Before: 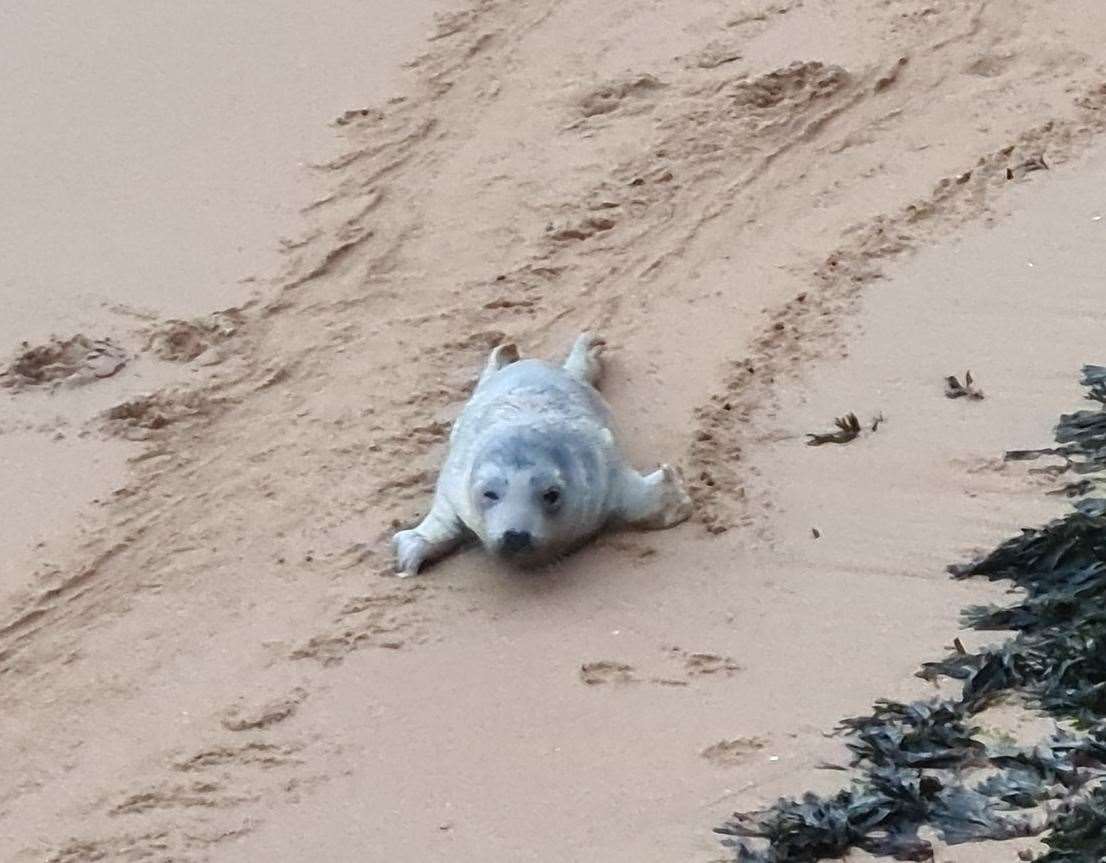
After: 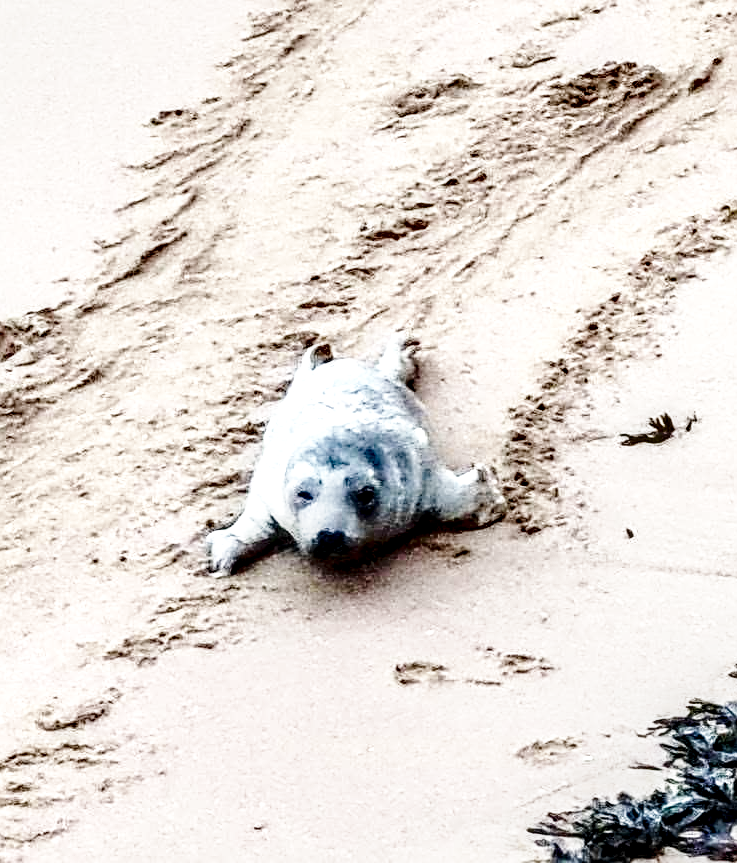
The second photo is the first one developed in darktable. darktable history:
shadows and highlights: soften with gaussian
local contrast: highlights 19%, detail 187%
base curve: curves: ch0 [(0, 0) (0.007, 0.004) (0.027, 0.03) (0.046, 0.07) (0.207, 0.54) (0.442, 0.872) (0.673, 0.972) (1, 1)], preserve colors none
contrast brightness saturation: saturation -0.057
sharpen: on, module defaults
crop: left 16.901%, right 16.398%
exposure: exposure 0.169 EV, compensate highlight preservation false
